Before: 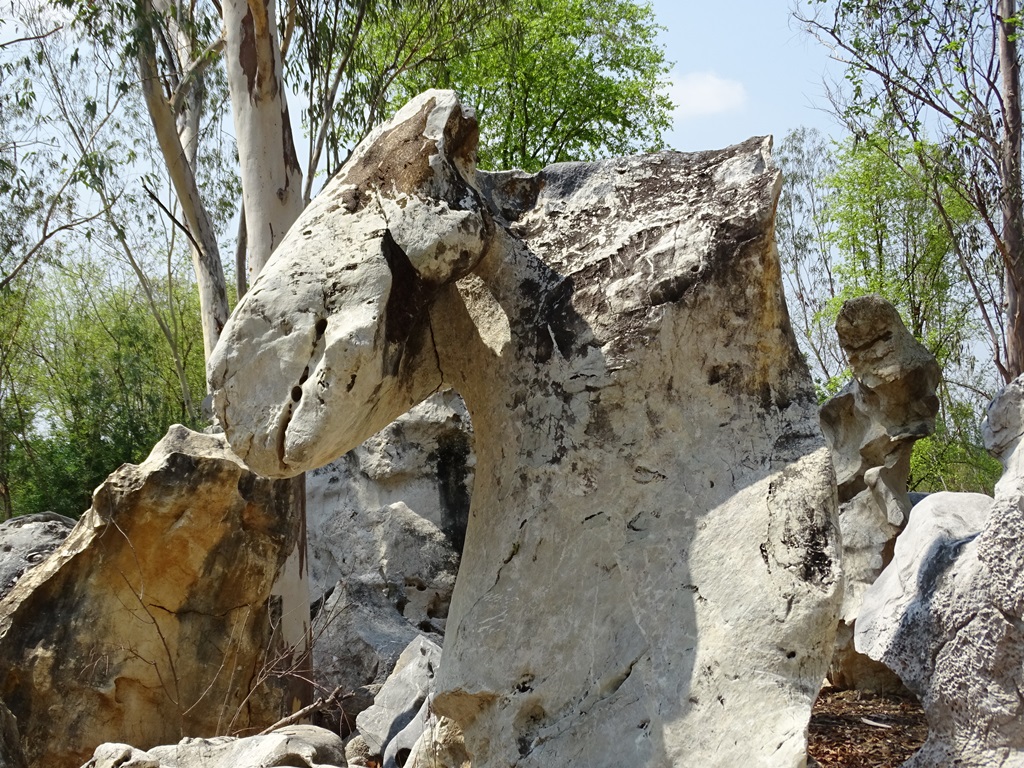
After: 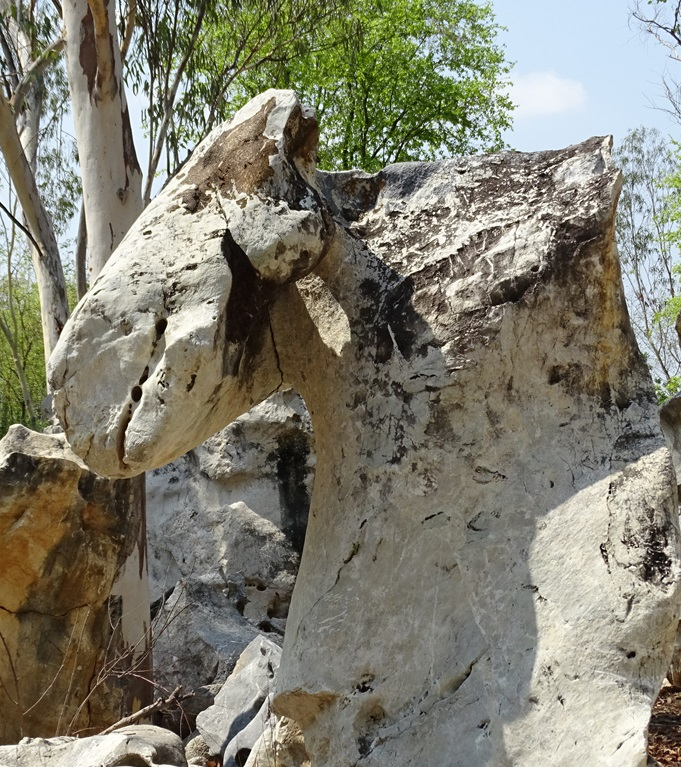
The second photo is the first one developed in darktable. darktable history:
crop and rotate: left 15.65%, right 17.758%
